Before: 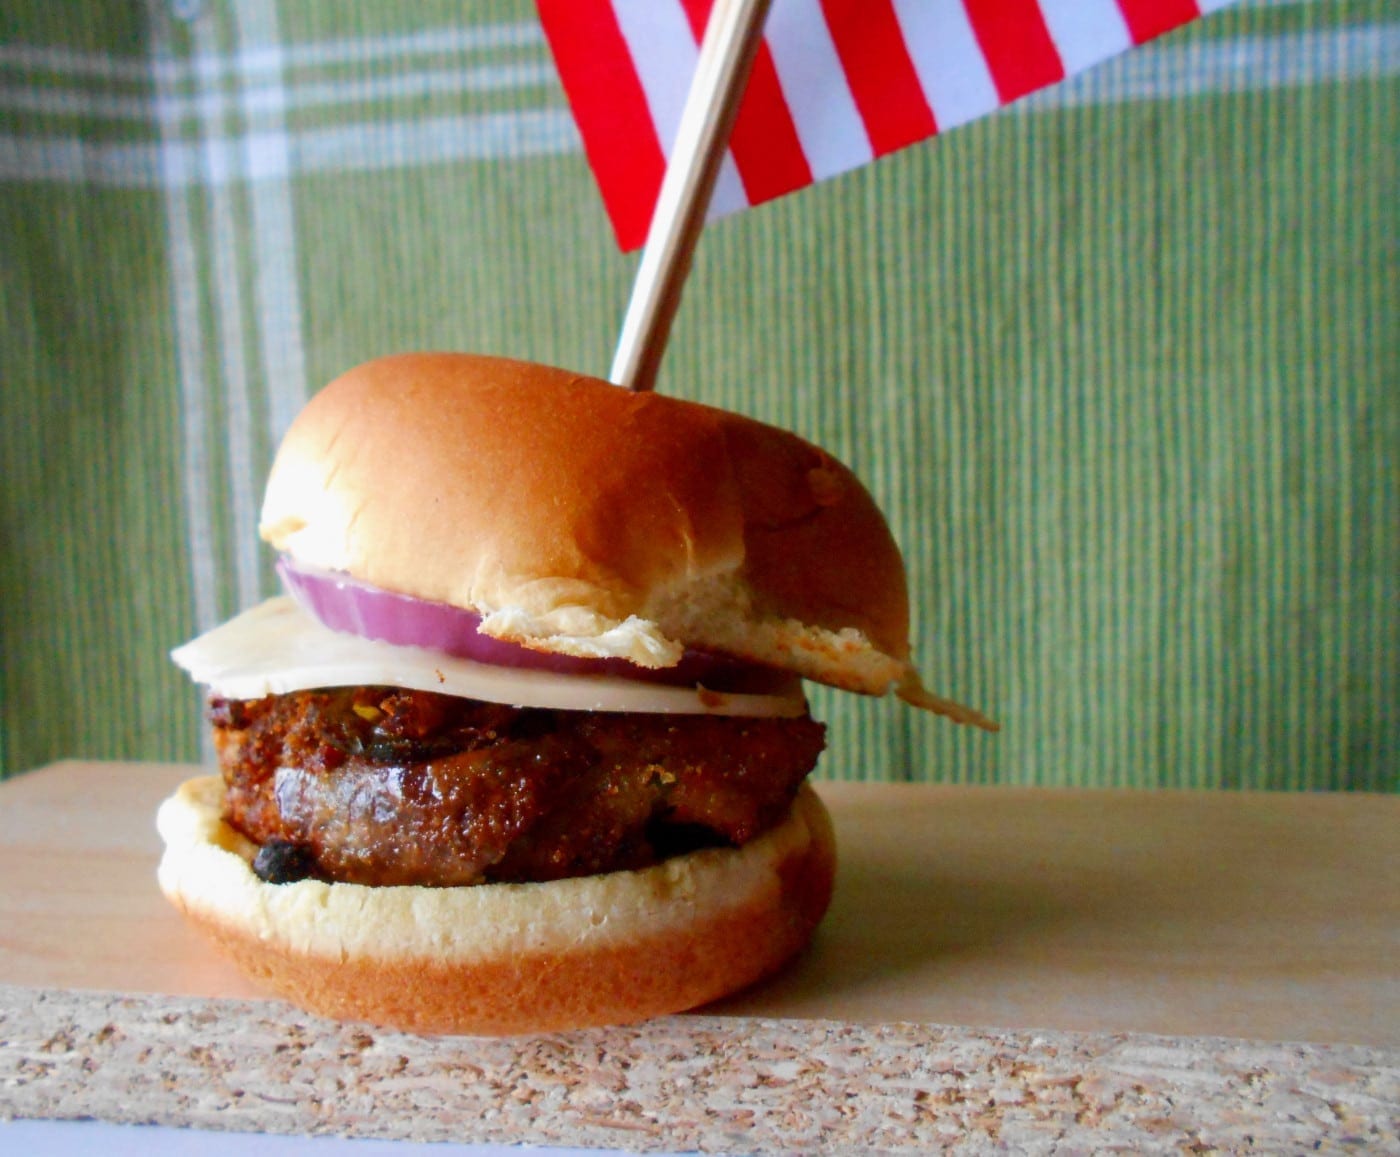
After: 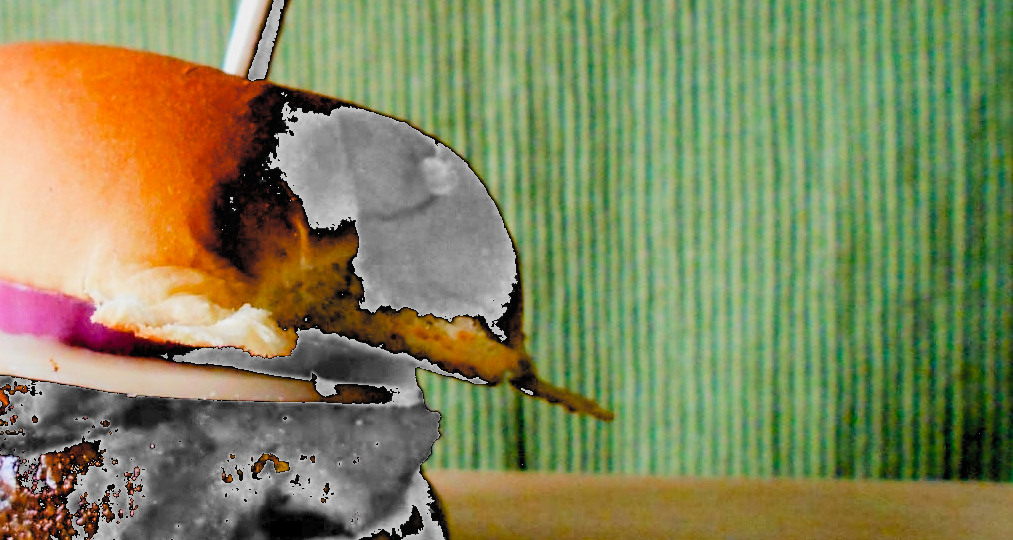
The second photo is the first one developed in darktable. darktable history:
exposure: black level correction 0.041, exposure 0.499 EV, compensate highlight preservation false
crop and rotate: left 27.584%, top 26.946%, bottom 26.326%
levels: levels [0, 0.48, 0.961]
filmic rgb: black relative exposure -4.2 EV, white relative exposure 5.14 EV, threshold 5.96 EV, hardness 2.16, contrast 1.167, add noise in highlights 0, preserve chrominance luminance Y, color science v3 (2019), use custom middle-gray values true, iterations of high-quality reconstruction 0, contrast in highlights soft, enable highlight reconstruction true
